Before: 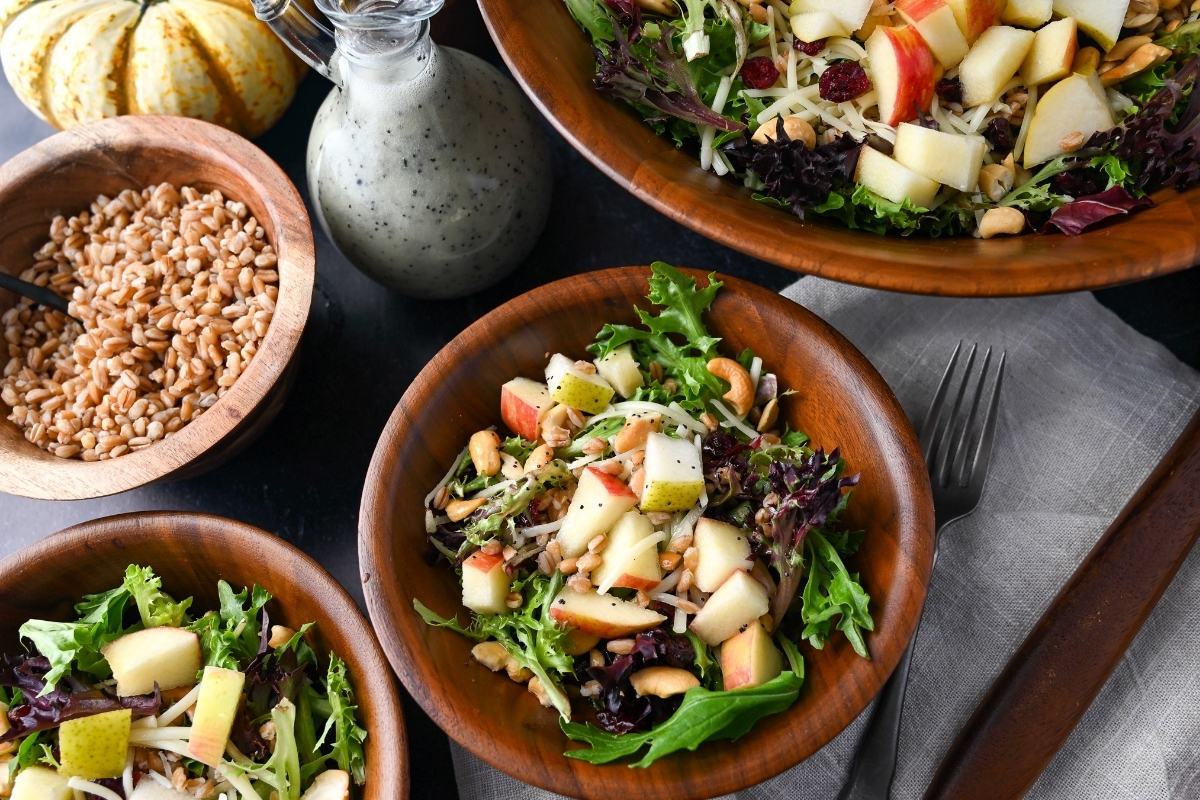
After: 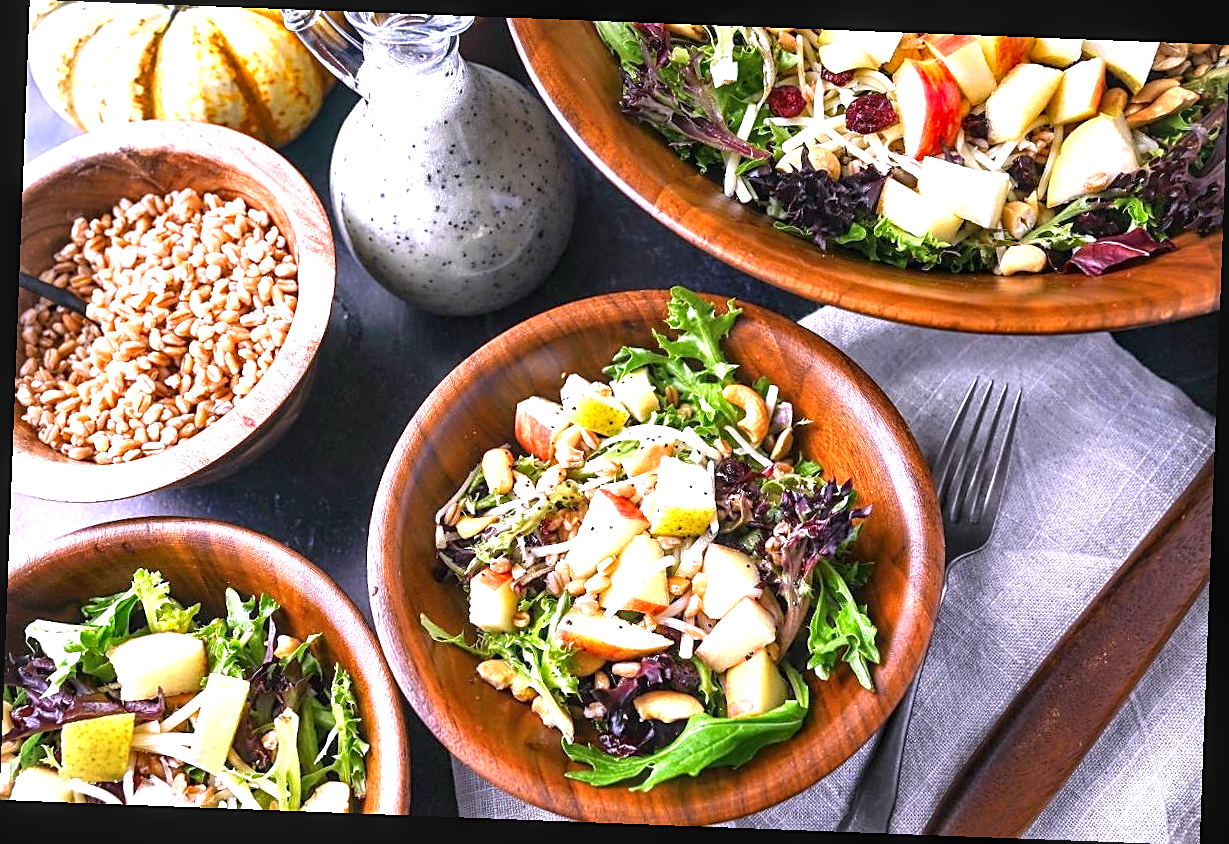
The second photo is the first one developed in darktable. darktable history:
sharpen: on, module defaults
exposure: black level correction 0, exposure 1.4 EV, compensate highlight preservation false
white balance: red 1.042, blue 1.17
vignetting: fall-off start 91.19%
rotate and perspective: rotation 2.17°, automatic cropping off
local contrast: on, module defaults
